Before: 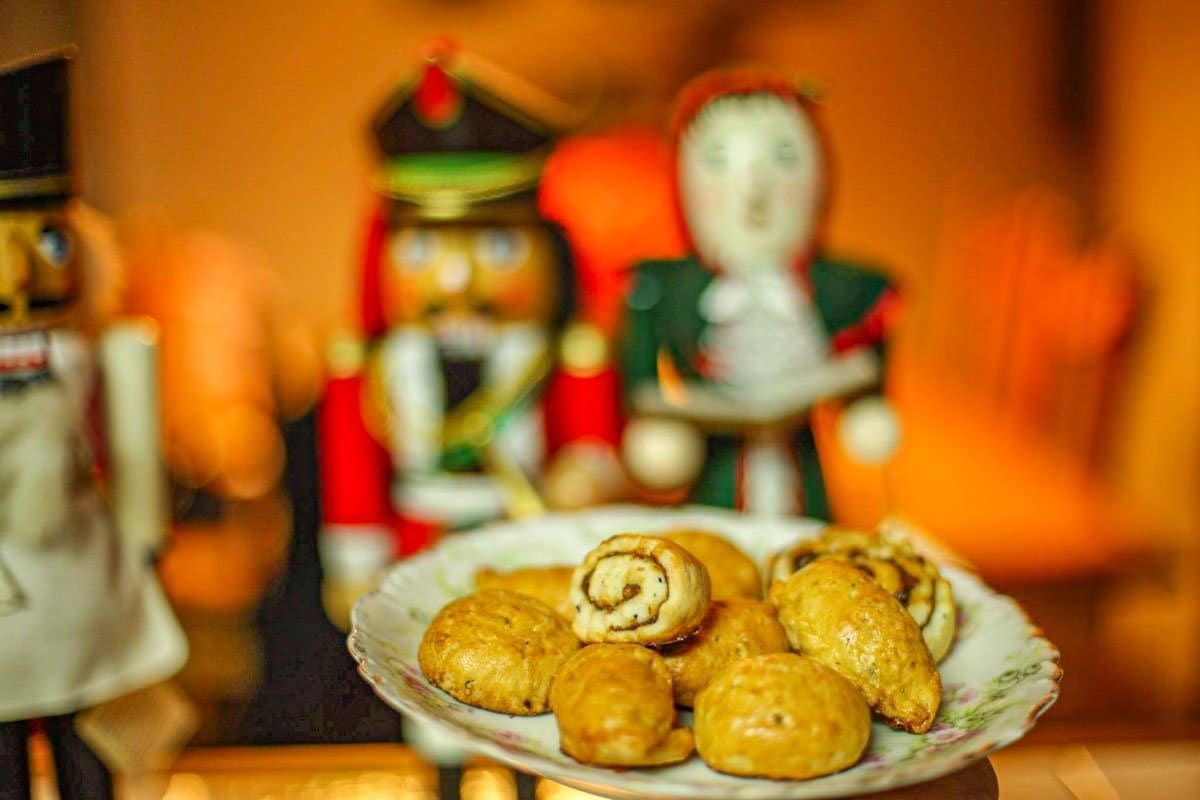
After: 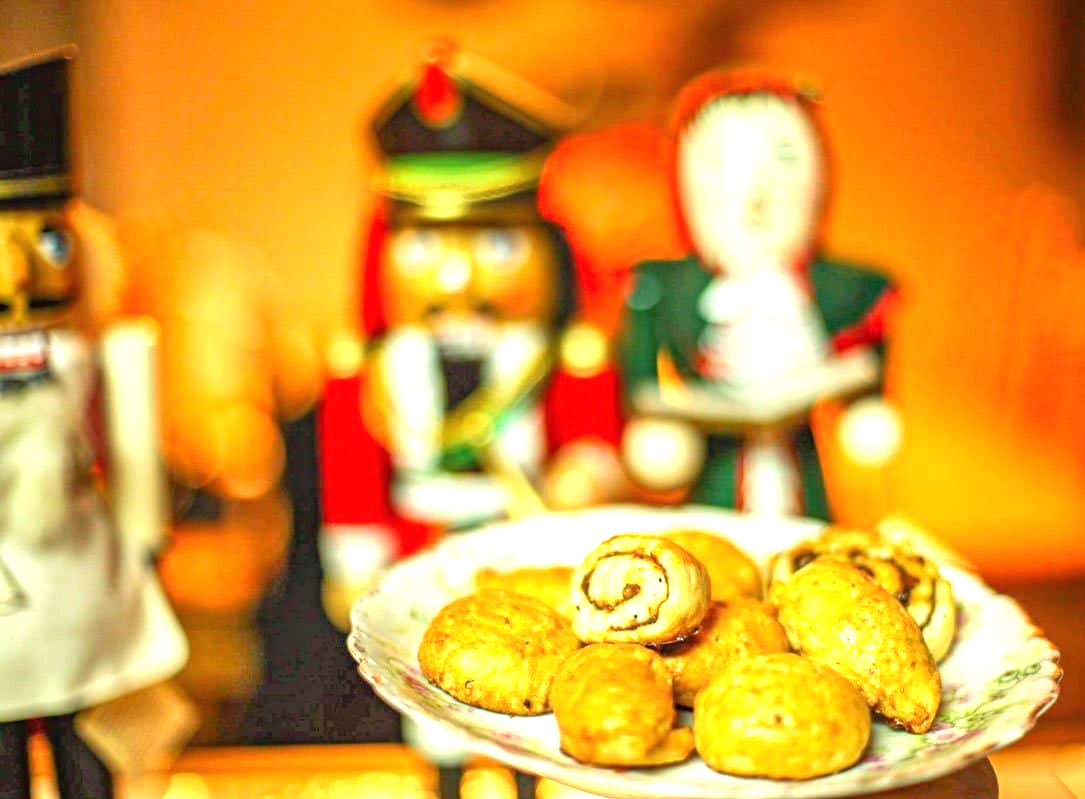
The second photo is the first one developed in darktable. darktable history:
exposure: black level correction 0, exposure 1.2 EV, compensate exposure bias true, compensate highlight preservation false
crop: right 9.509%, bottom 0.031%
